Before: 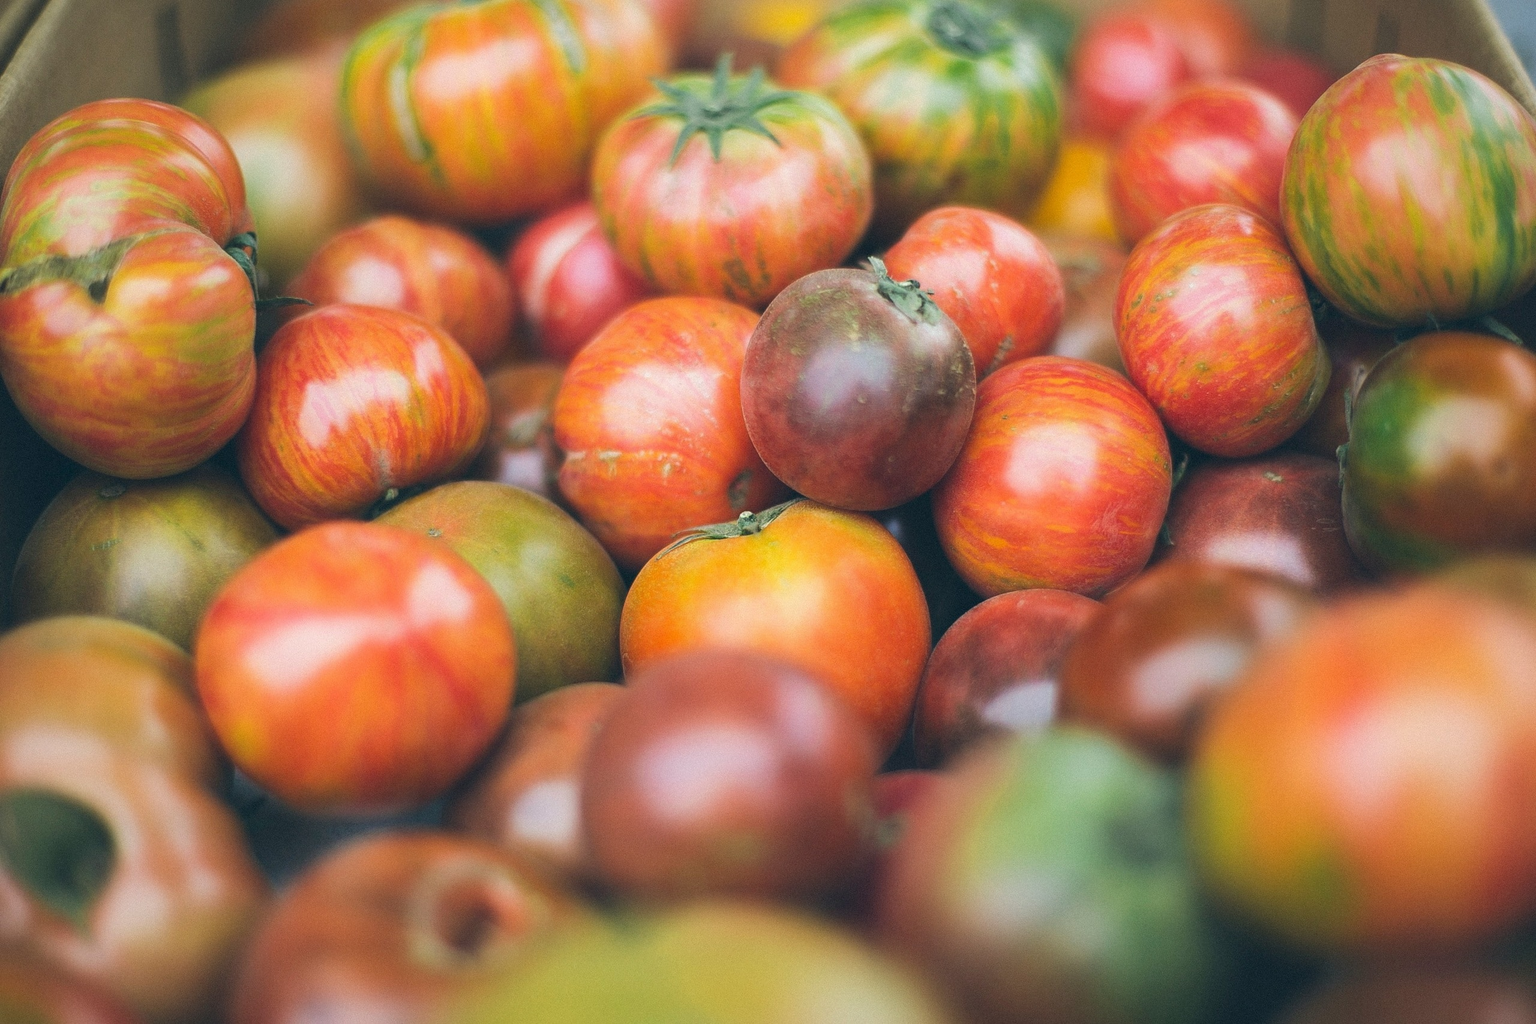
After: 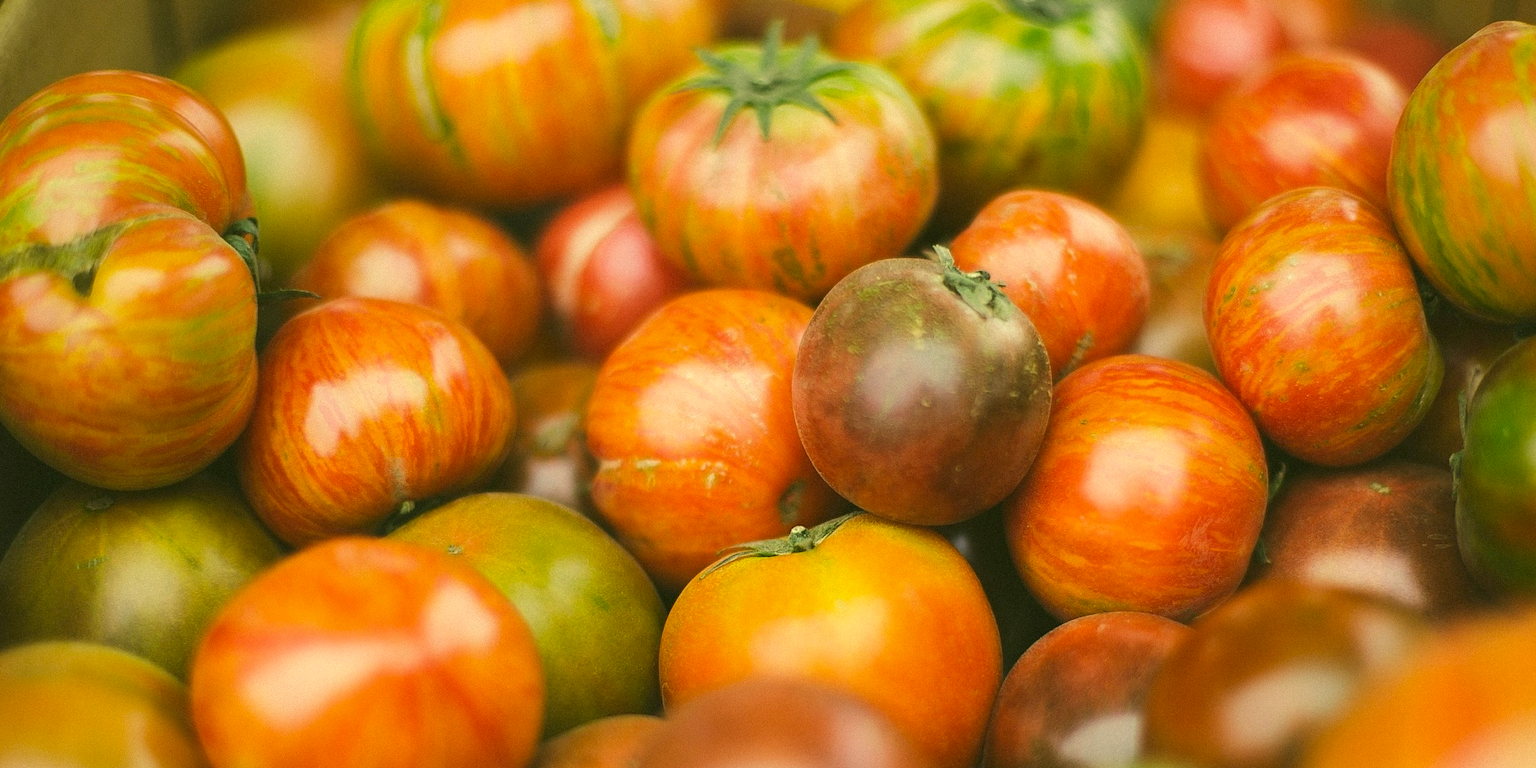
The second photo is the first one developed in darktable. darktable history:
color correction: highlights a* 0.162, highlights b* 29.53, shadows a* -0.162, shadows b* 21.09
shadows and highlights: radius 125.46, shadows 30.51, highlights -30.51, low approximation 0.01, soften with gaussian
crop: left 1.509%, top 3.452%, right 7.696%, bottom 28.452%
